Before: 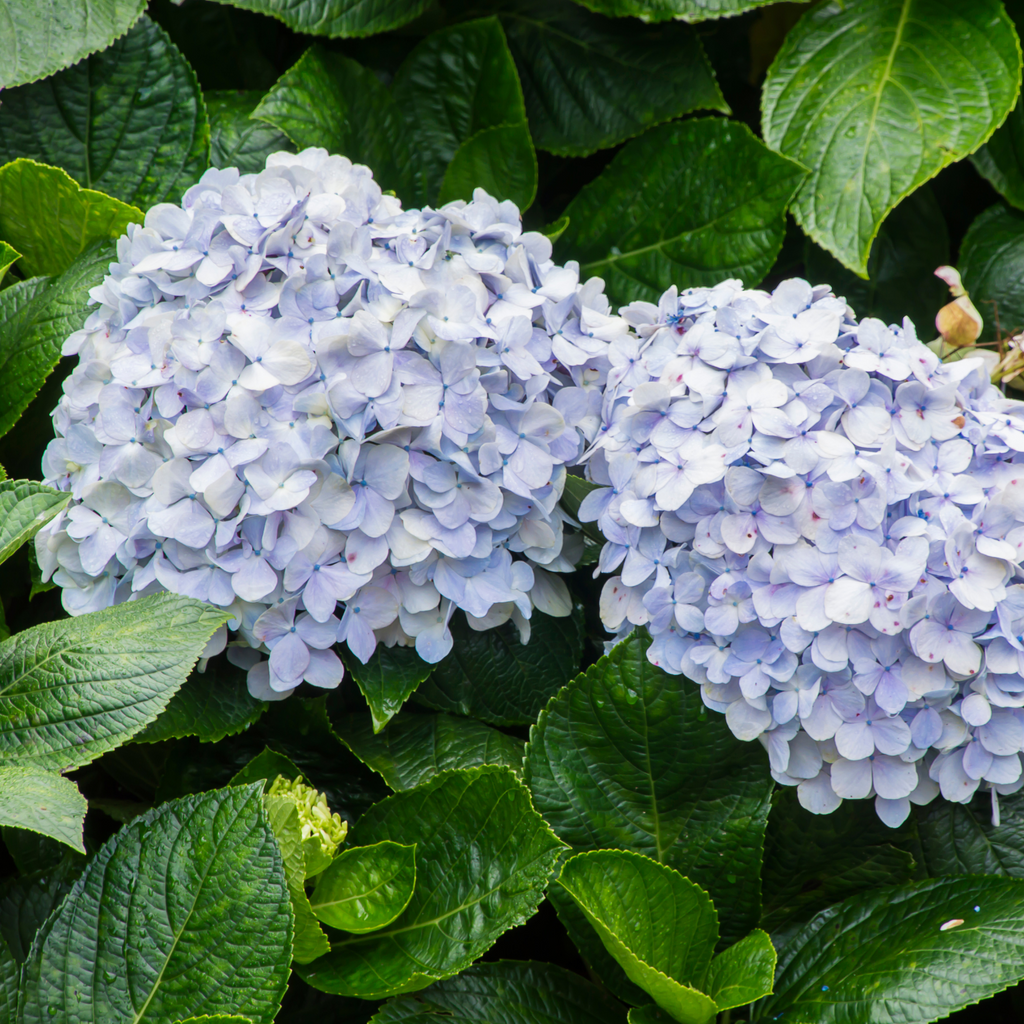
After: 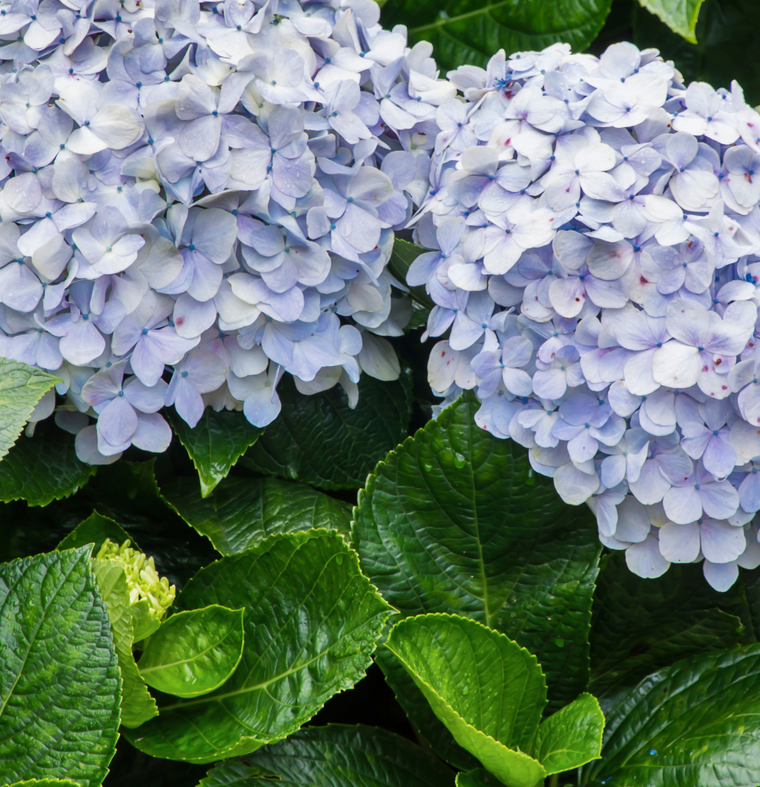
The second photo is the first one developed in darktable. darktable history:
crop: left 16.881%, top 23.084%, right 8.83%
shadows and highlights: soften with gaussian
